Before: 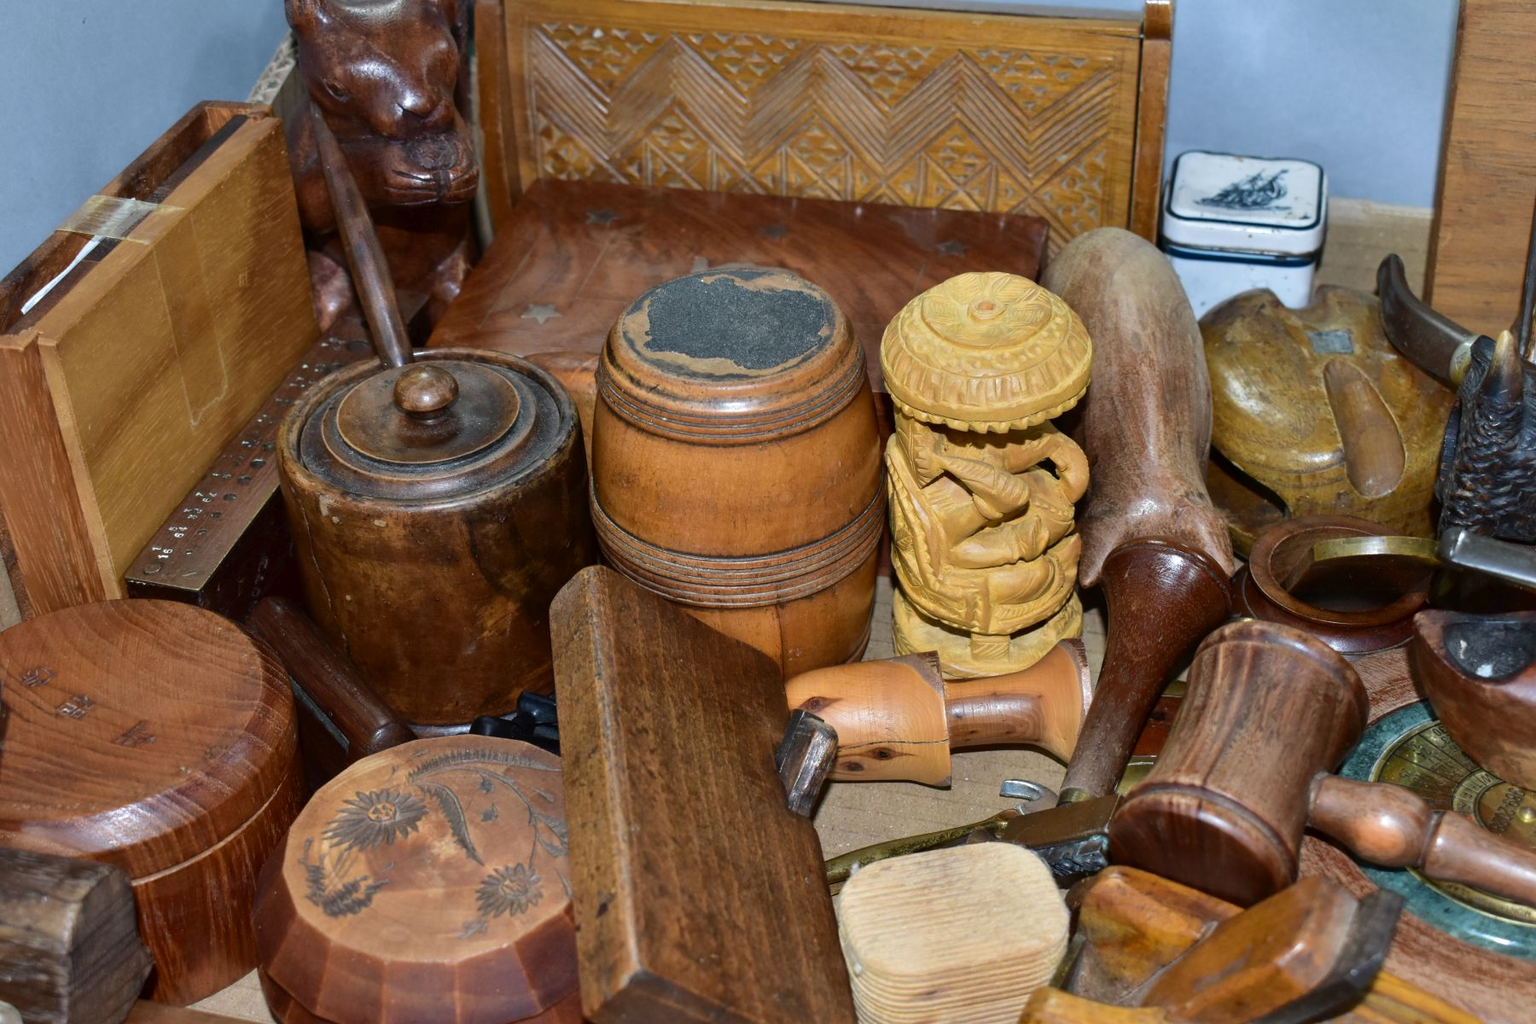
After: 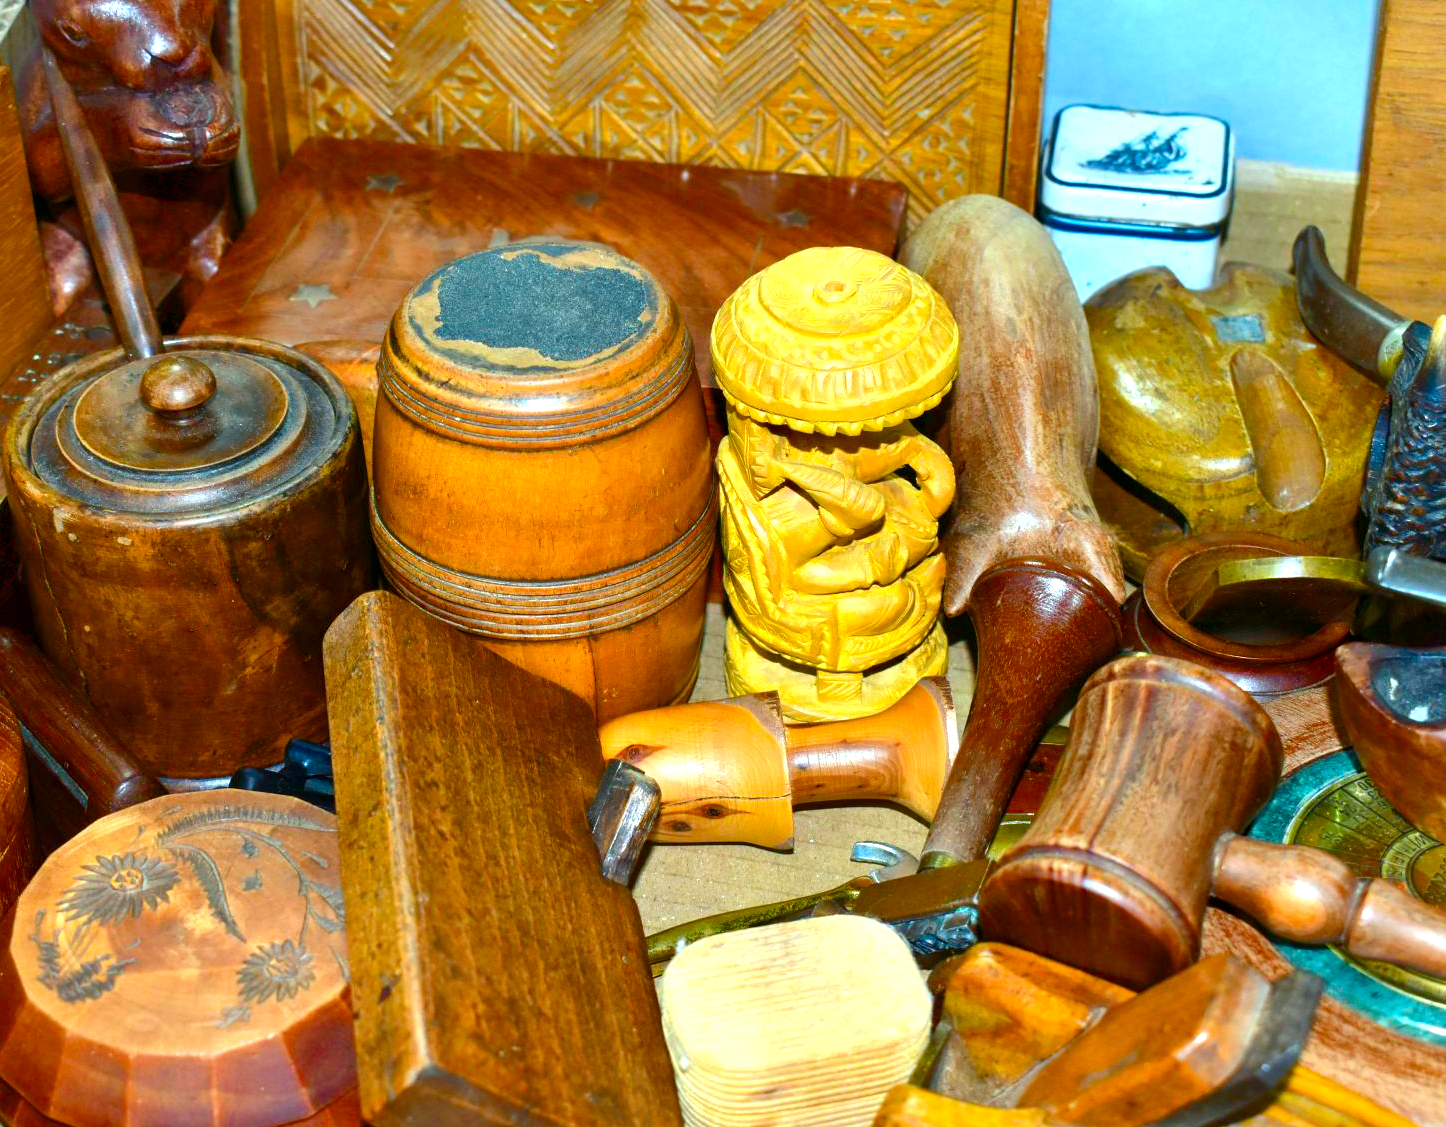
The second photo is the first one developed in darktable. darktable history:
color balance rgb: power › hue 71.84°, perceptual saturation grading › global saturation 27.575%, perceptual saturation grading › highlights -24.763%, perceptual saturation grading › shadows 24.997%, global vibrance 15.187%
crop and rotate: left 17.879%, top 6.007%, right 1.777%
exposure: black level correction 0.001, exposure 0.963 EV, compensate highlight preservation false
color correction: highlights a* -7.32, highlights b* 1.13, shadows a* -3.52, saturation 1.42
